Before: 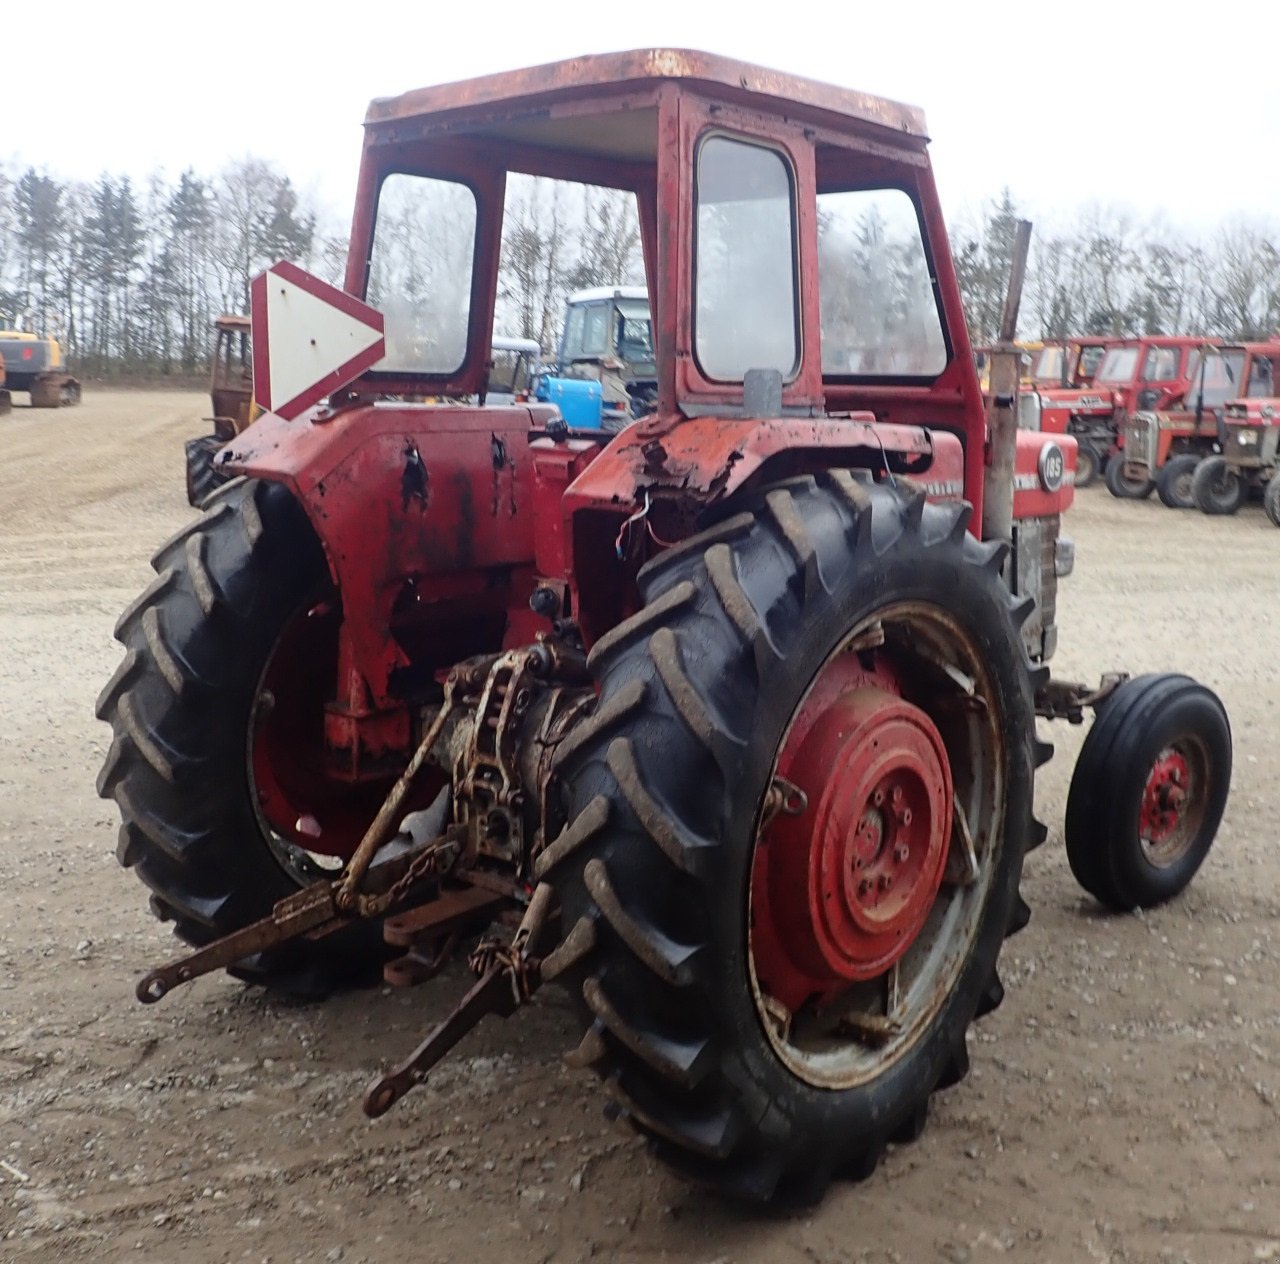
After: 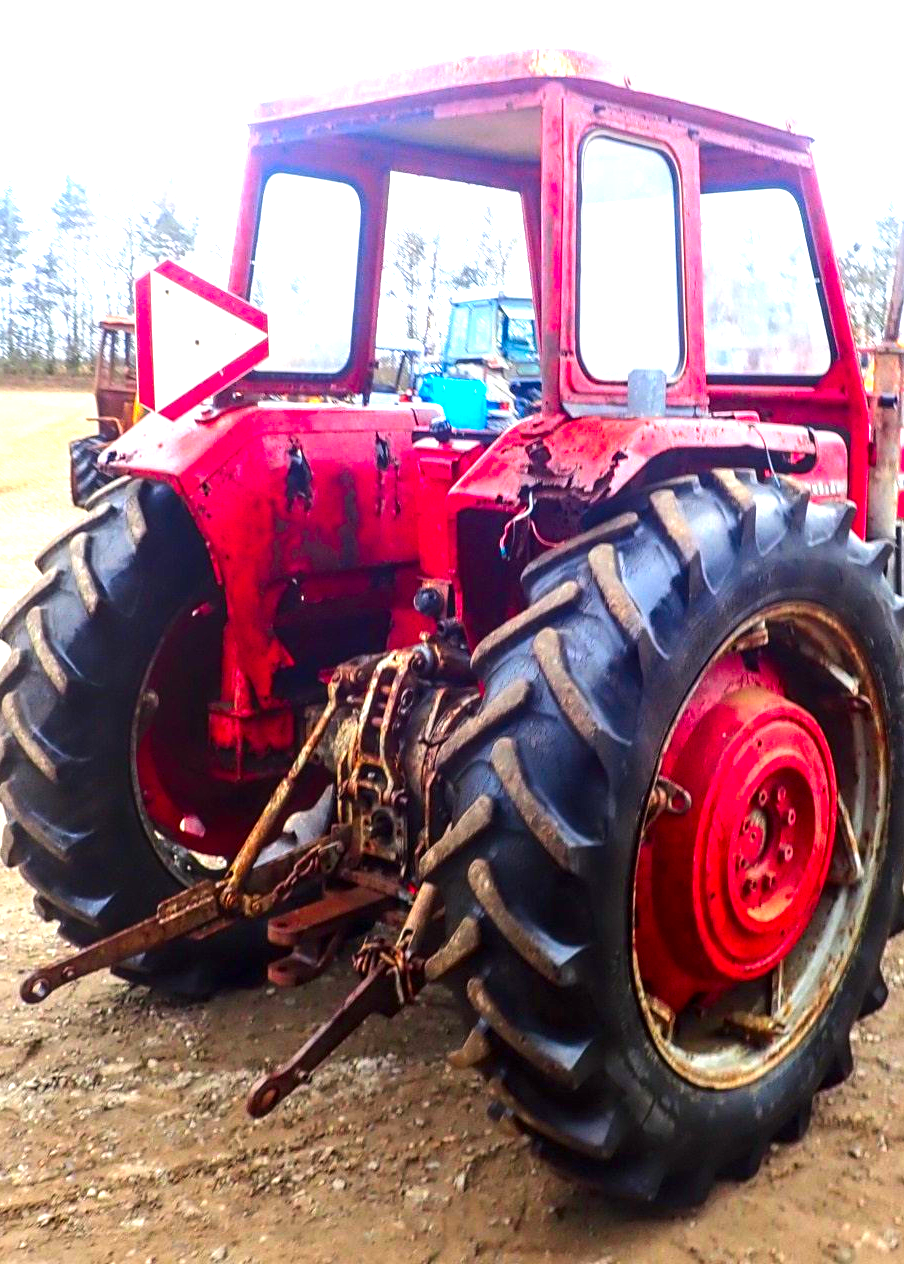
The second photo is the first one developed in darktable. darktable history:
exposure: exposure 1 EV, compensate highlight preservation false
crop and rotate: left 9.08%, right 20.289%
color correction: highlights b* 0.018, saturation 2.2
local contrast: detail 130%
tone equalizer: -8 EV -0.401 EV, -7 EV -0.387 EV, -6 EV -0.332 EV, -5 EV -0.19 EV, -3 EV 0.215 EV, -2 EV 0.351 EV, -1 EV 0.364 EV, +0 EV 0.423 EV, edges refinement/feathering 500, mask exposure compensation -1.57 EV, preserve details no
